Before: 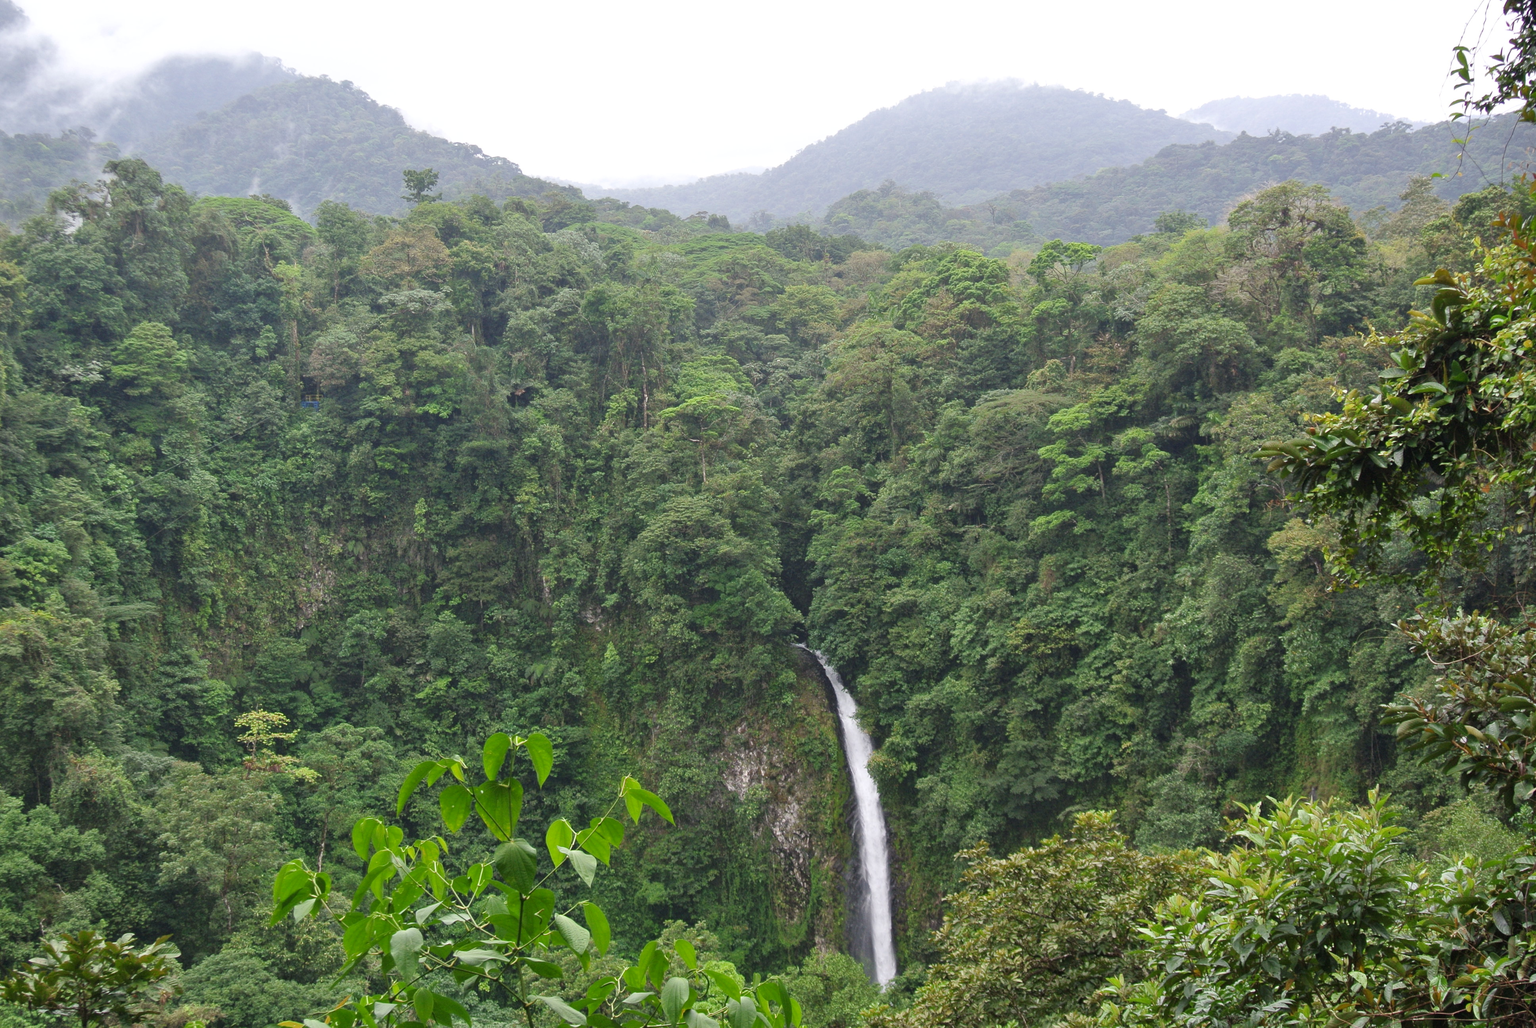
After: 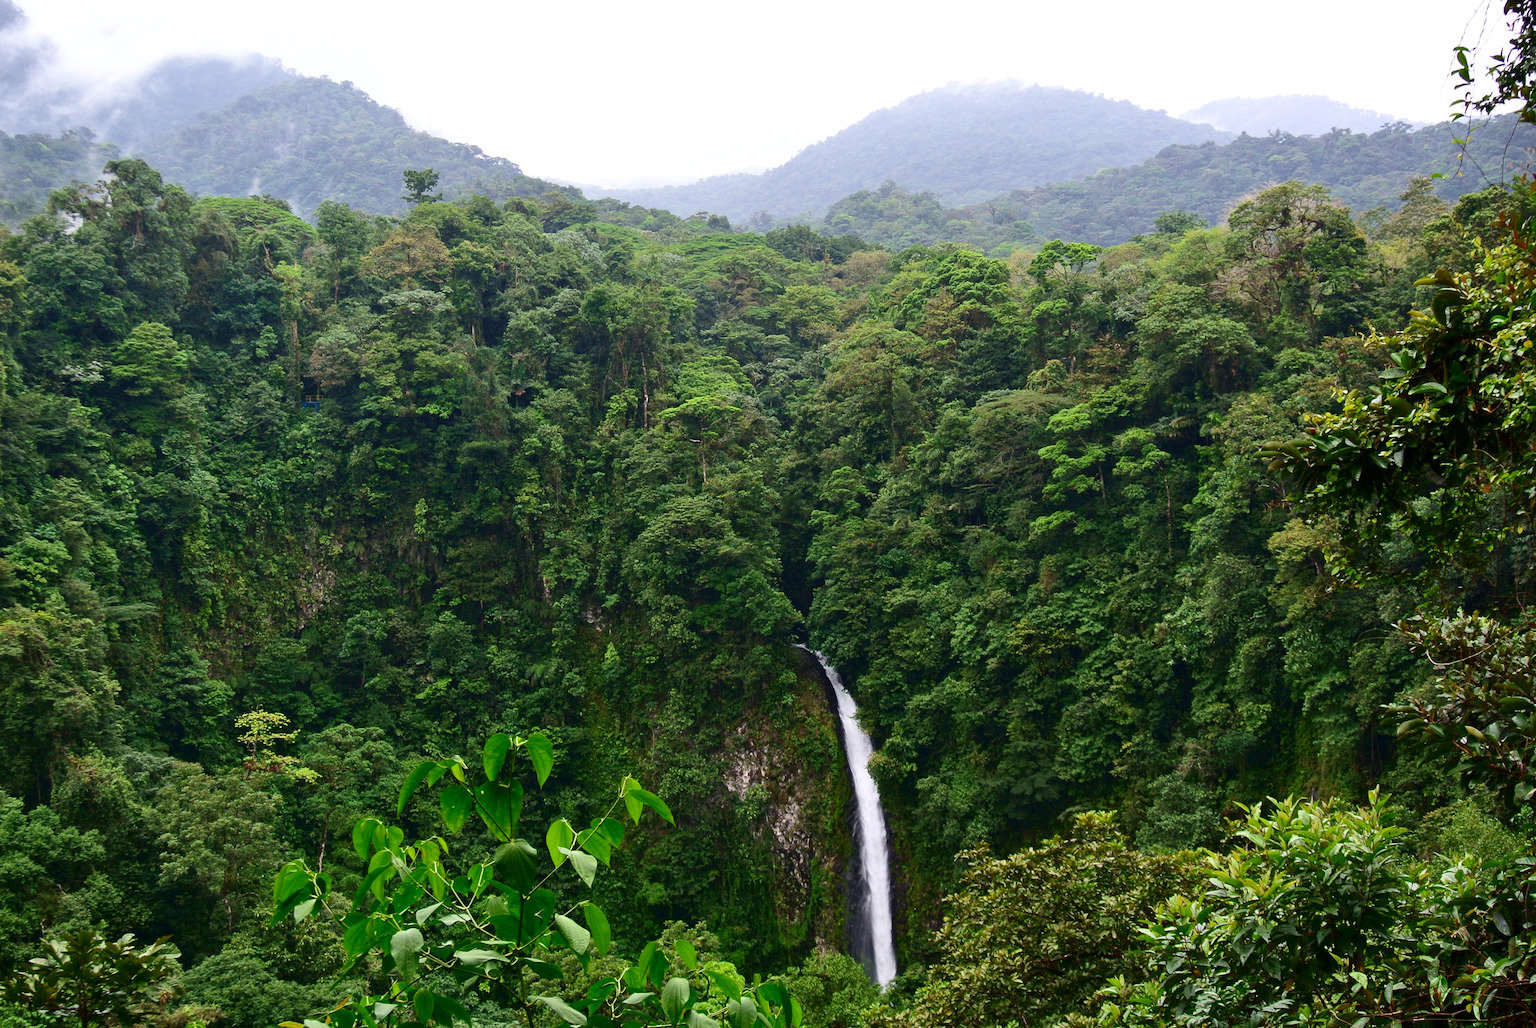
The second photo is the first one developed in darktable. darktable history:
contrast brightness saturation: contrast 0.22, brightness -0.19, saturation 0.24
velvia: on, module defaults
